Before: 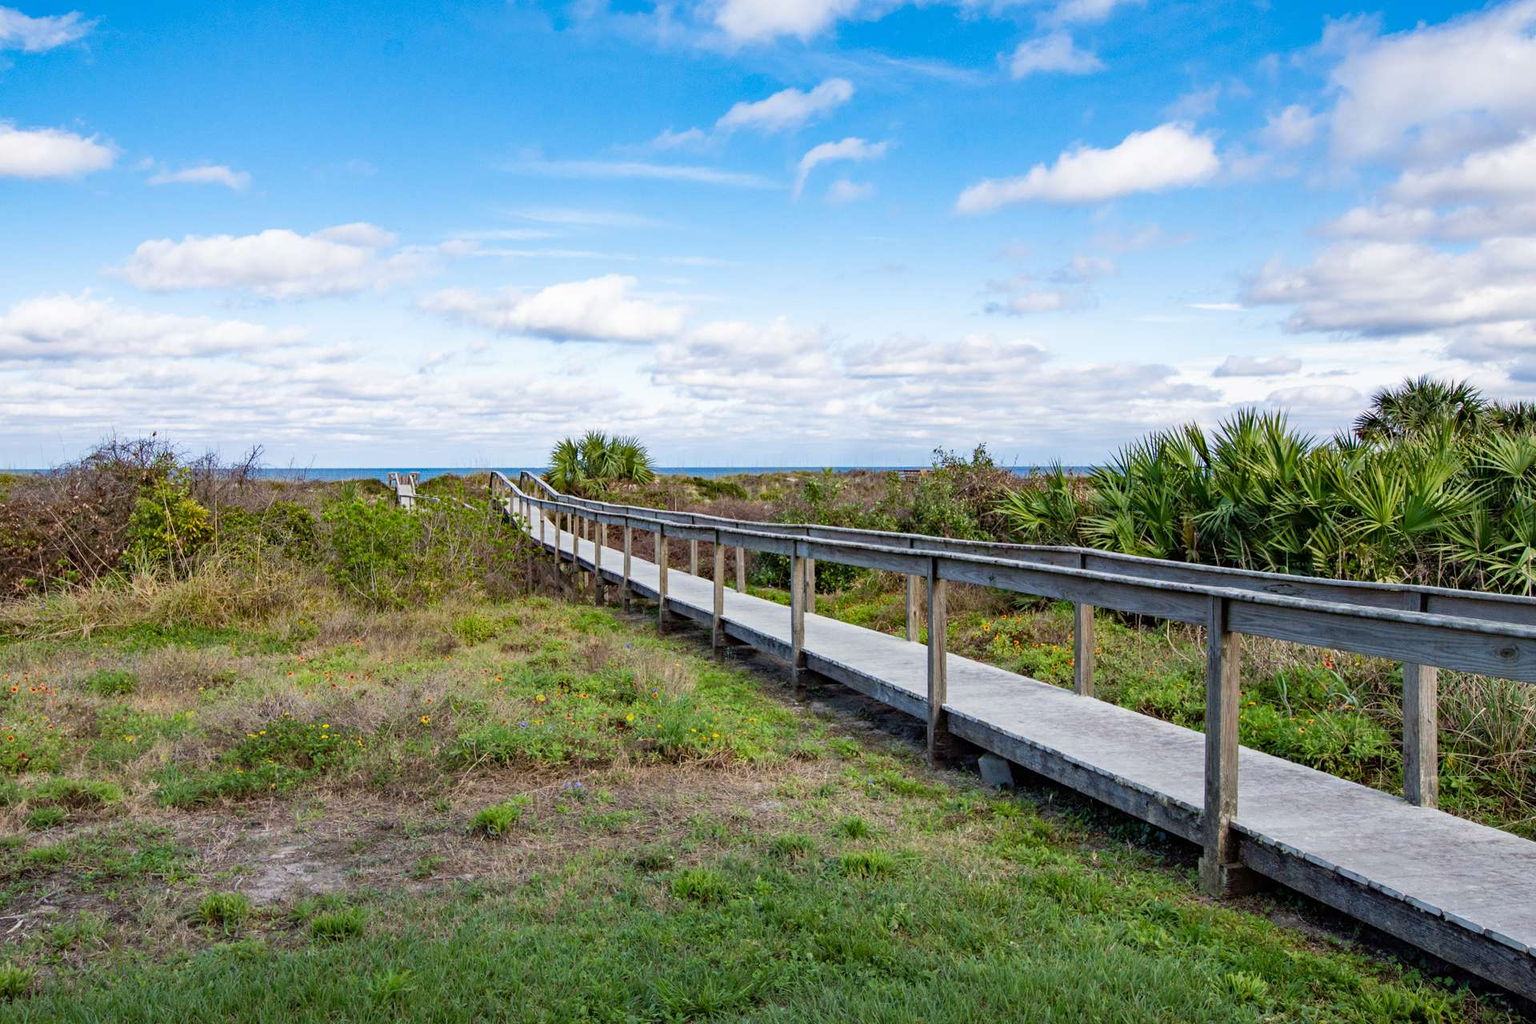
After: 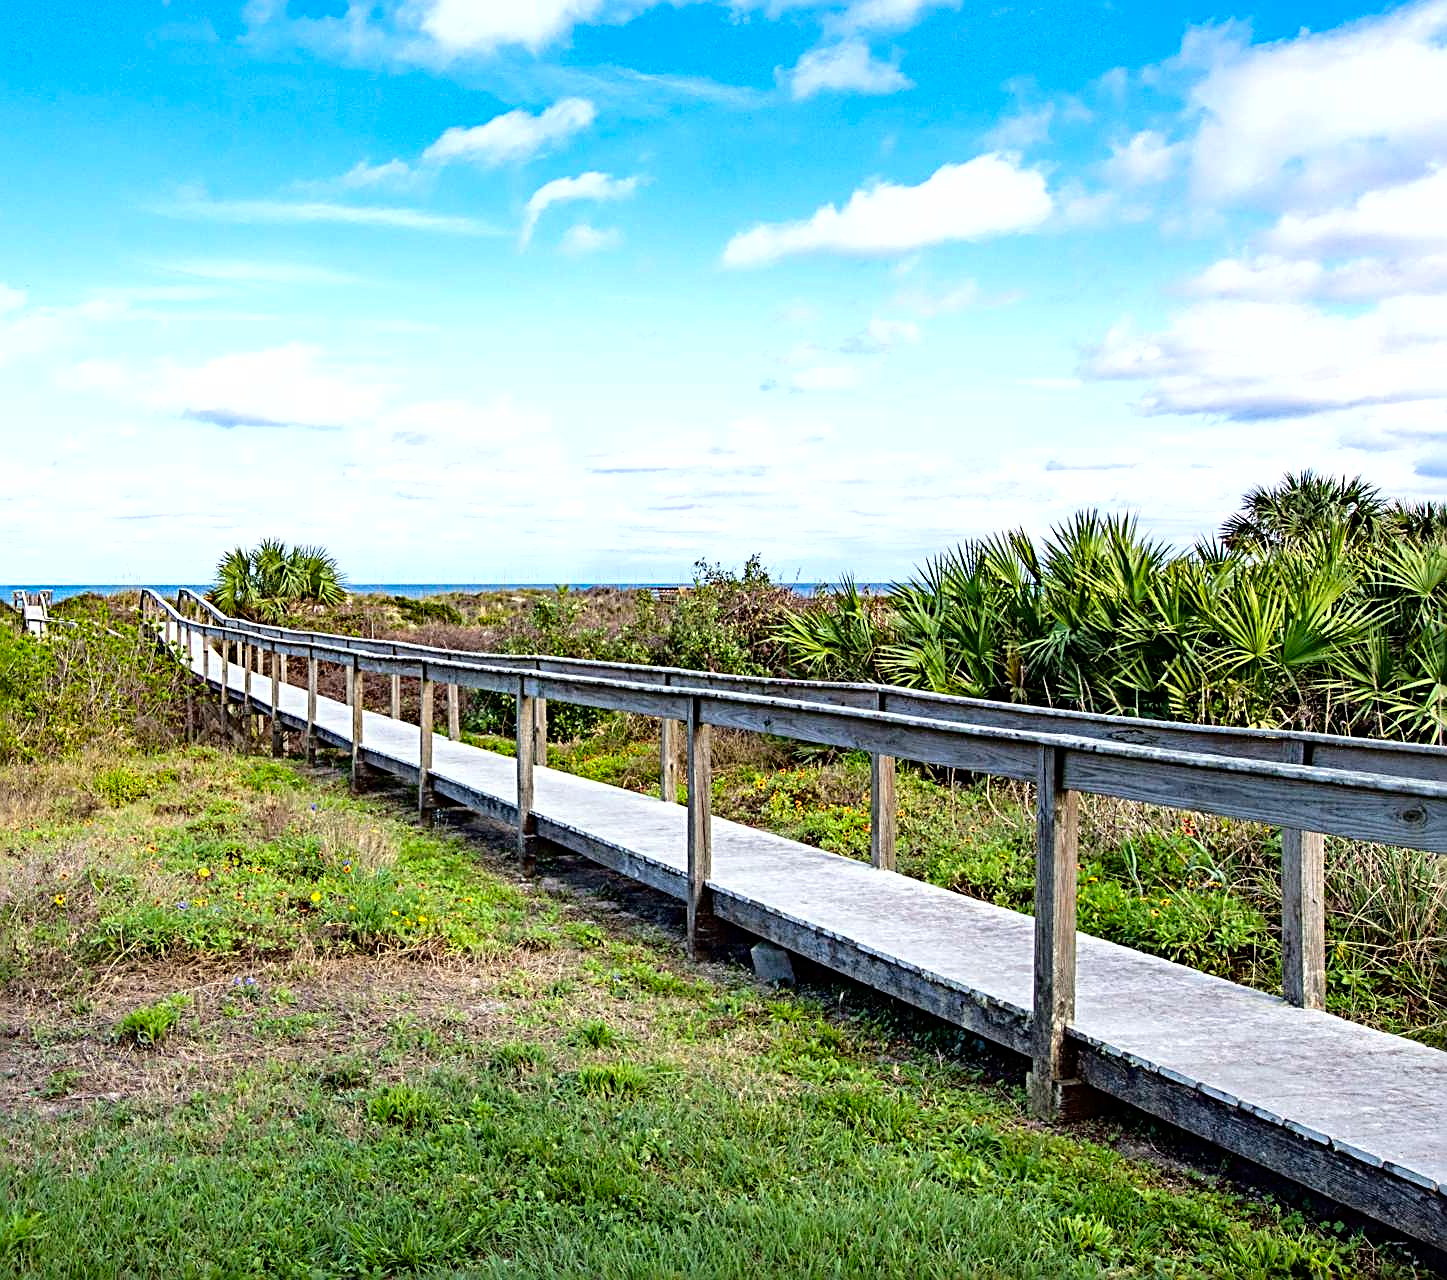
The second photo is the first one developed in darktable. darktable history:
sharpen: radius 3.025, amount 0.757
fill light: exposure -2 EV, width 8.6
color balance rgb: perceptual saturation grading › global saturation 10%, global vibrance 10%
crop and rotate: left 24.6%
exposure: exposure 0.6 EV, compensate highlight preservation false
